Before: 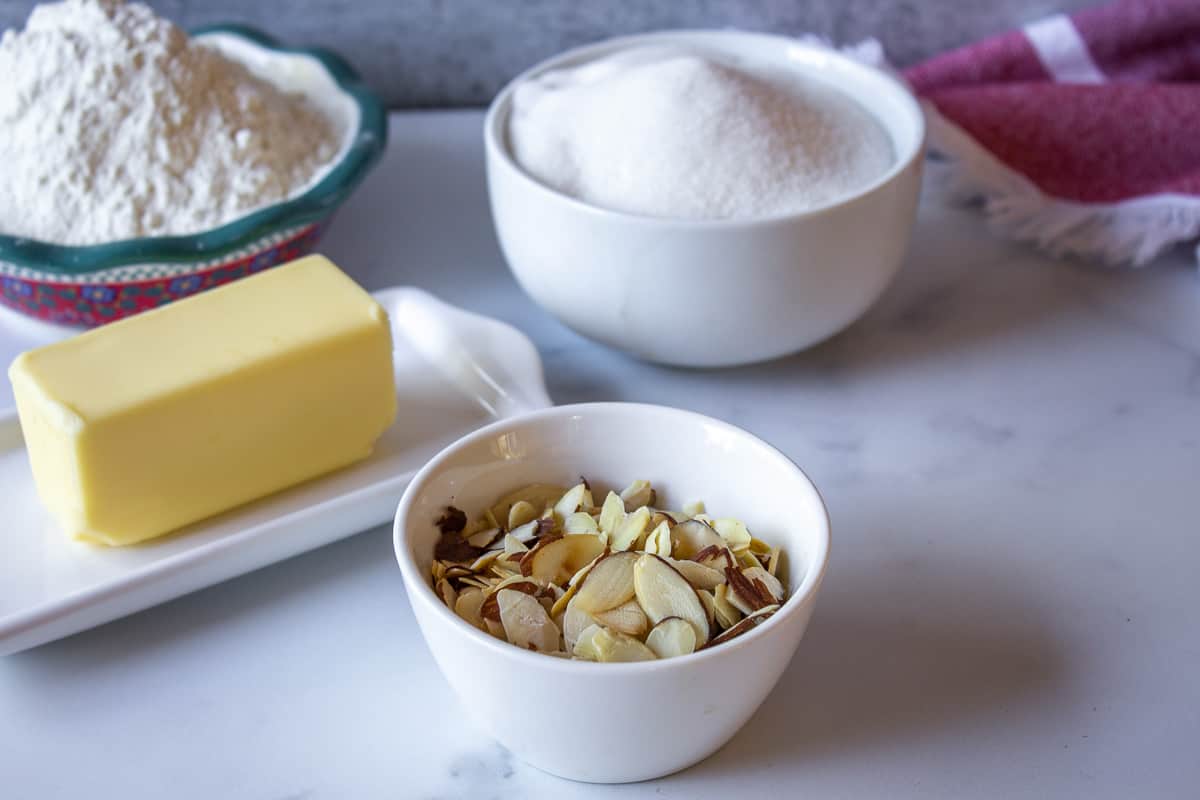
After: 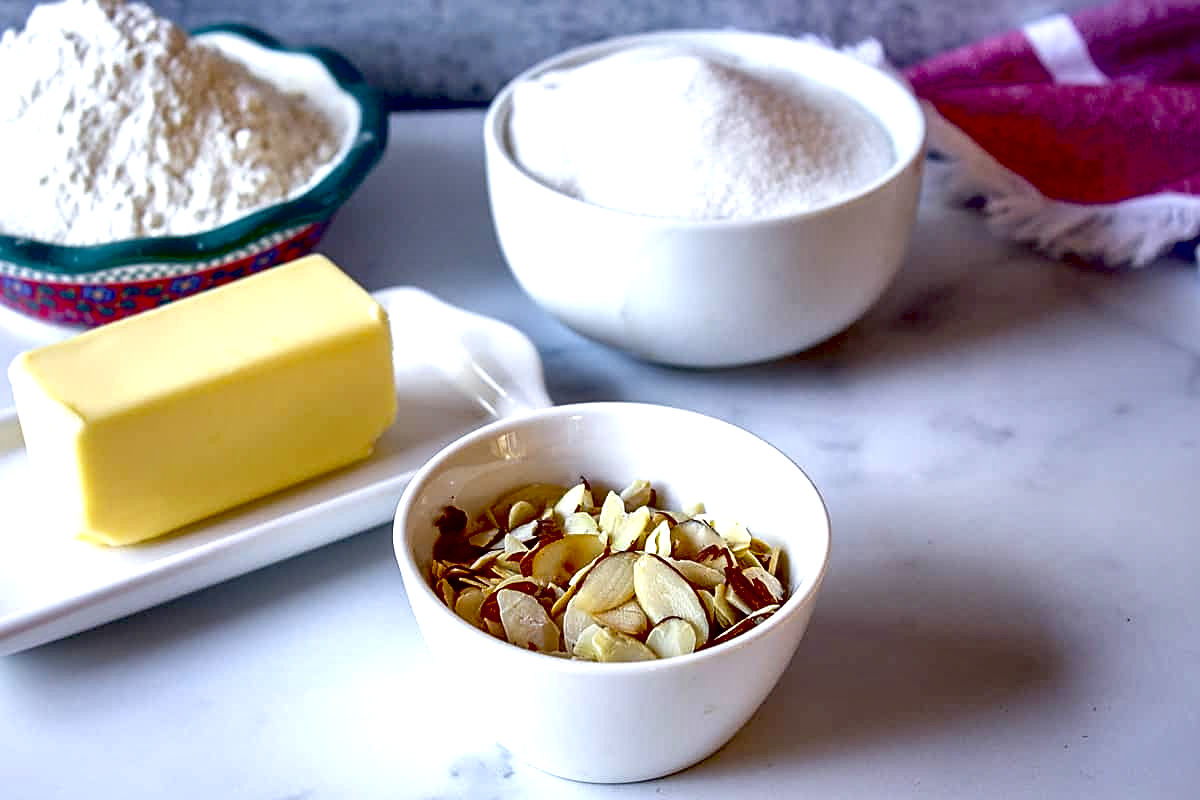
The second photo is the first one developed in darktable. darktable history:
local contrast: mode bilateral grid, contrast 99, coarseness 100, detail 165%, midtone range 0.2
exposure: black level correction 0.041, exposure 0.499 EV, compensate highlight preservation false
sharpen: on, module defaults
